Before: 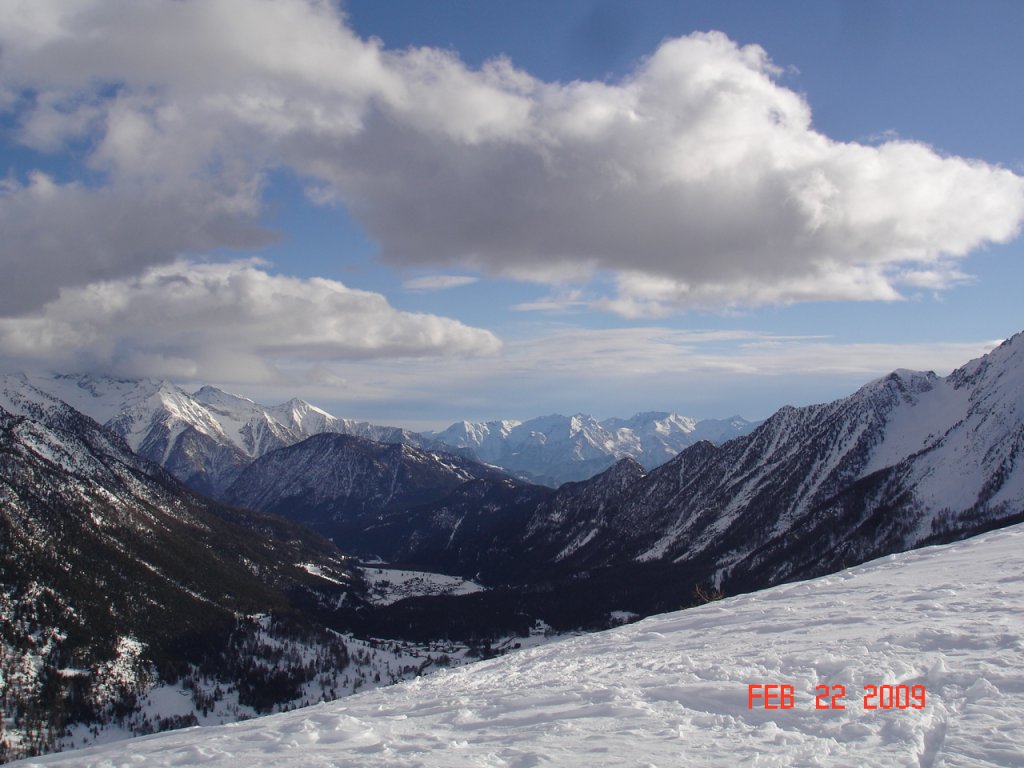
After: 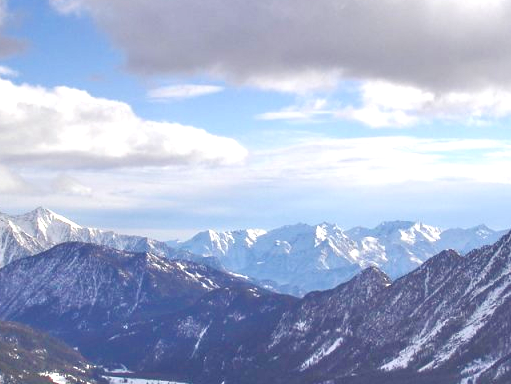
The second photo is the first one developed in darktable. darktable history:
crop: left 25%, top 25%, right 25%, bottom 25%
color balance rgb: shadows fall-off 101%, linear chroma grading › mid-tones 7.63%, perceptual saturation grading › mid-tones 11.68%, mask middle-gray fulcrum 22.45%, global vibrance 10.11%, saturation formula JzAzBz (2021)
exposure: black level correction 0, exposure 1.1 EV, compensate exposure bias true, compensate highlight preservation false
tone equalizer: -8 EV 2 EV, -7 EV 2 EV, -6 EV 2 EV, -5 EV 2 EV, -4 EV 2 EV, -3 EV 1.5 EV, -2 EV 1 EV, -1 EV 0.5 EV
shadows and highlights: shadows 37.27, highlights -28.18, soften with gaussian
